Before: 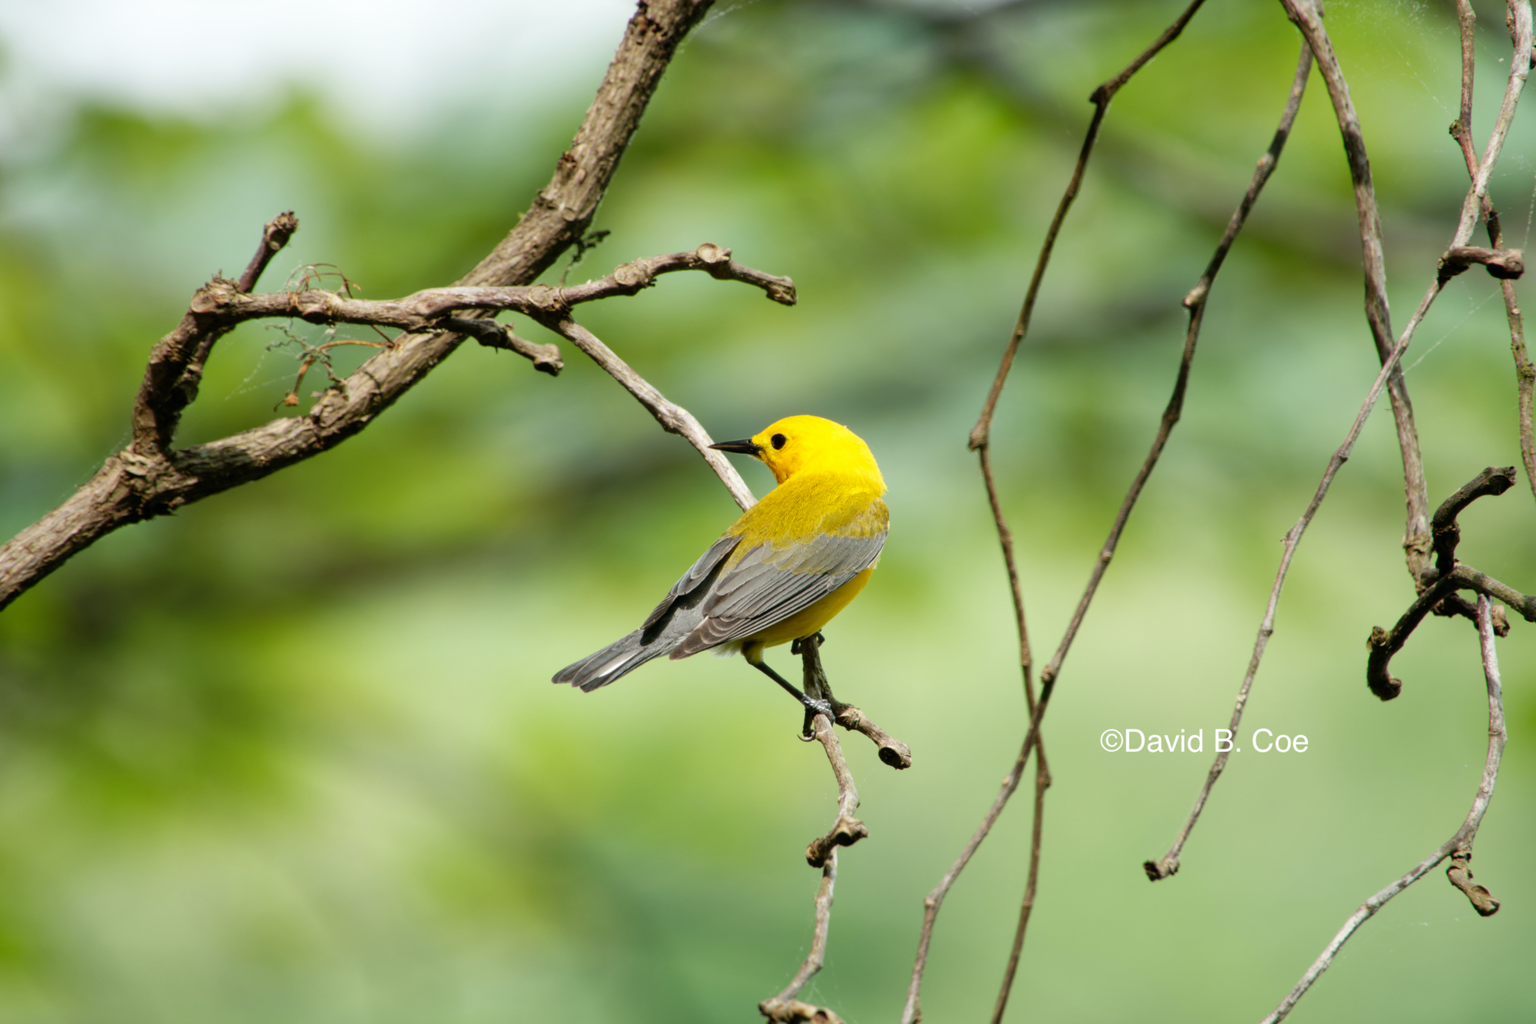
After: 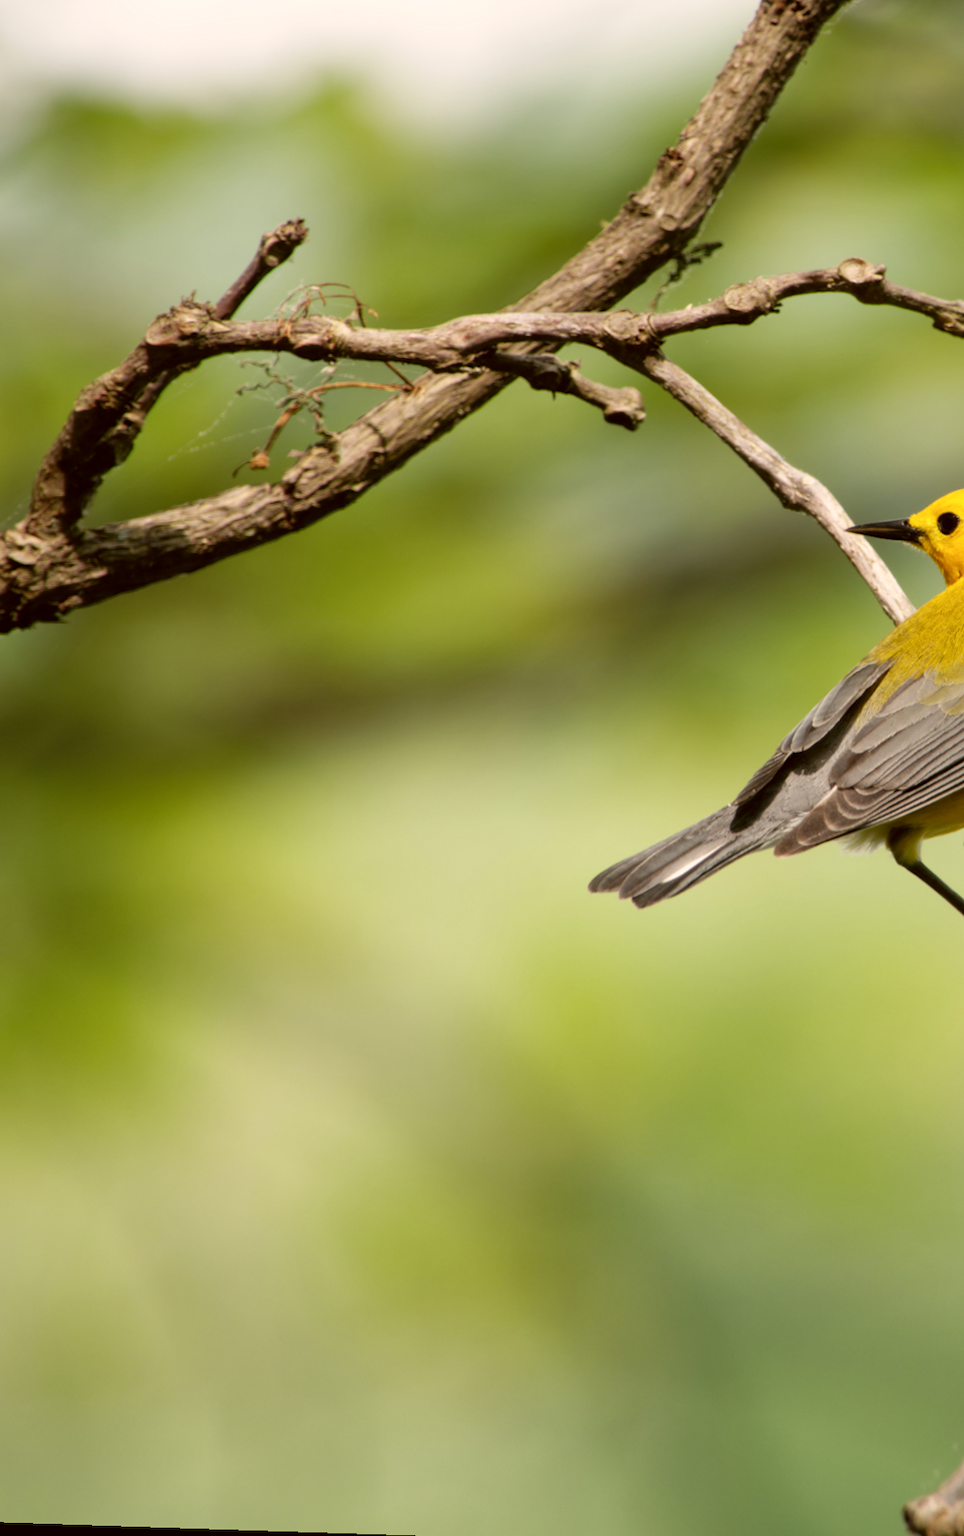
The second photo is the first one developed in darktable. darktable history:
color correction: highlights a* 6.27, highlights b* 8.19, shadows a* 5.94, shadows b* 7.23, saturation 0.9
crop and rotate: left 0%, top 0%, right 50.845%
rotate and perspective: rotation 0.72°, lens shift (vertical) -0.352, lens shift (horizontal) -0.051, crop left 0.152, crop right 0.859, crop top 0.019, crop bottom 0.964
